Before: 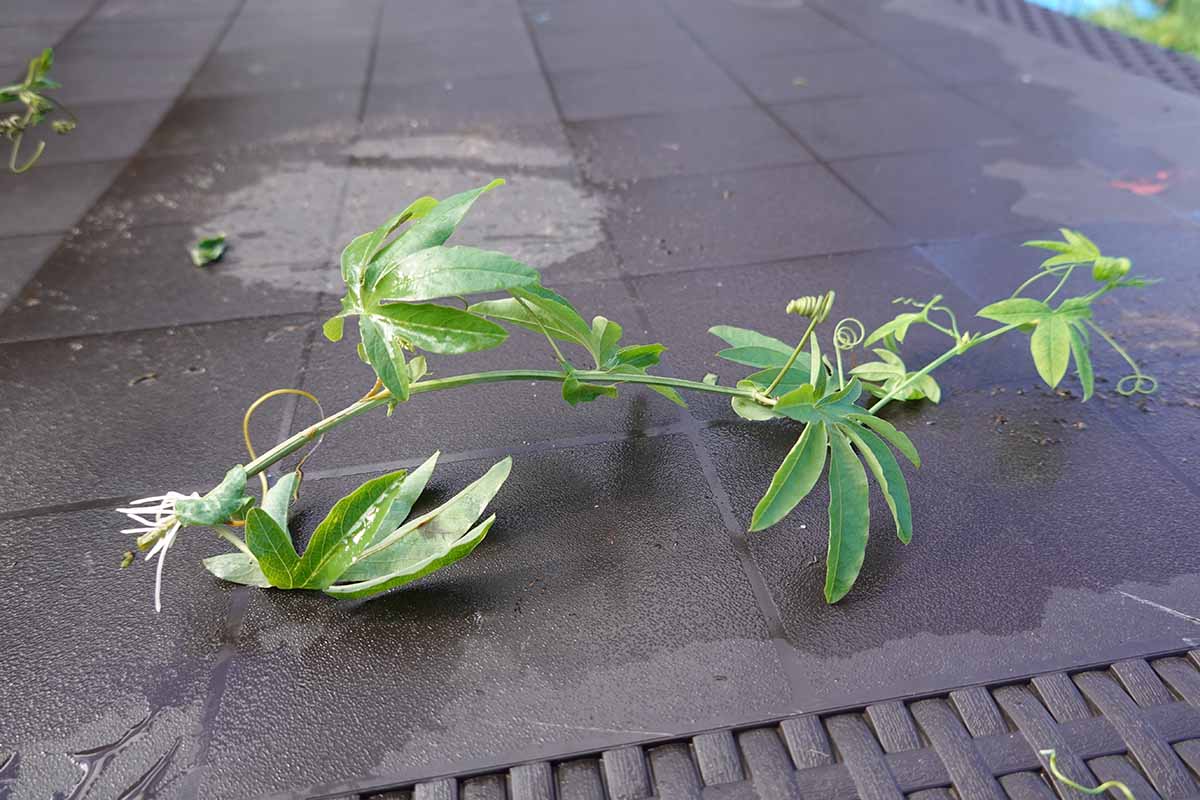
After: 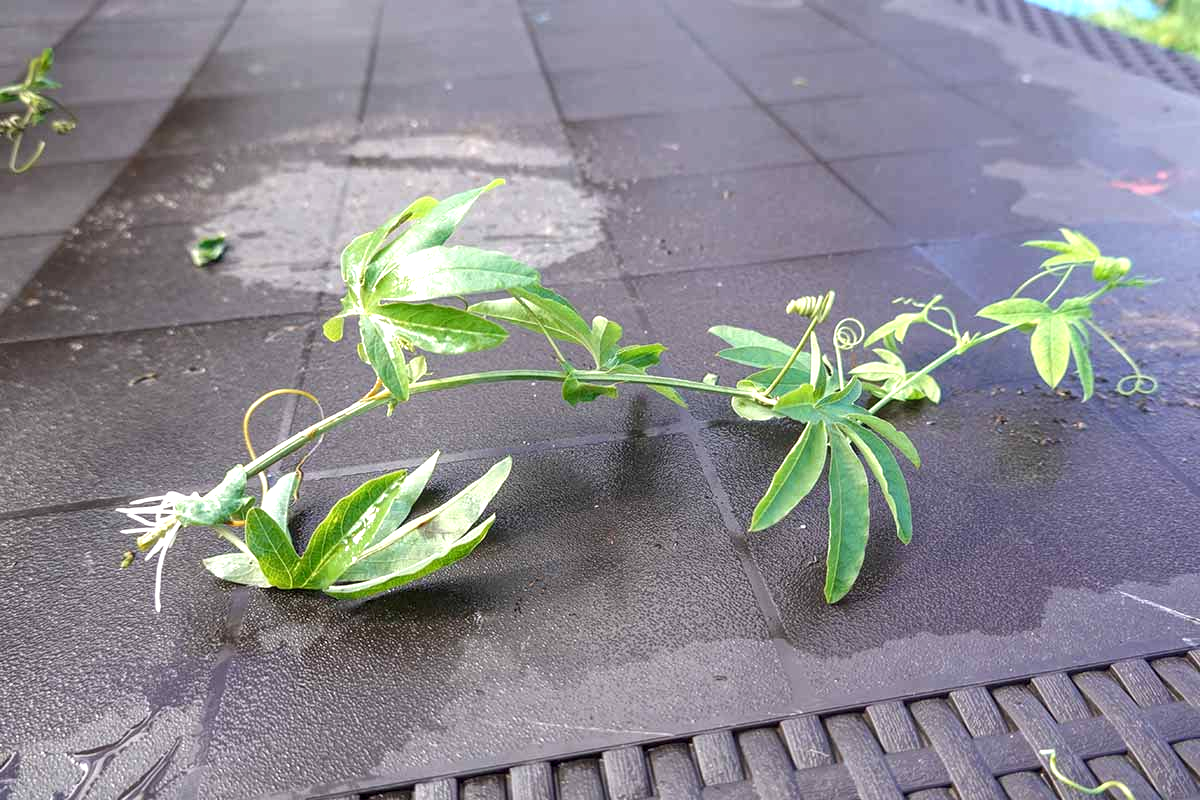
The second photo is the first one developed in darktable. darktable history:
exposure: exposure 0.552 EV, compensate highlight preservation false
local contrast: detail 130%
